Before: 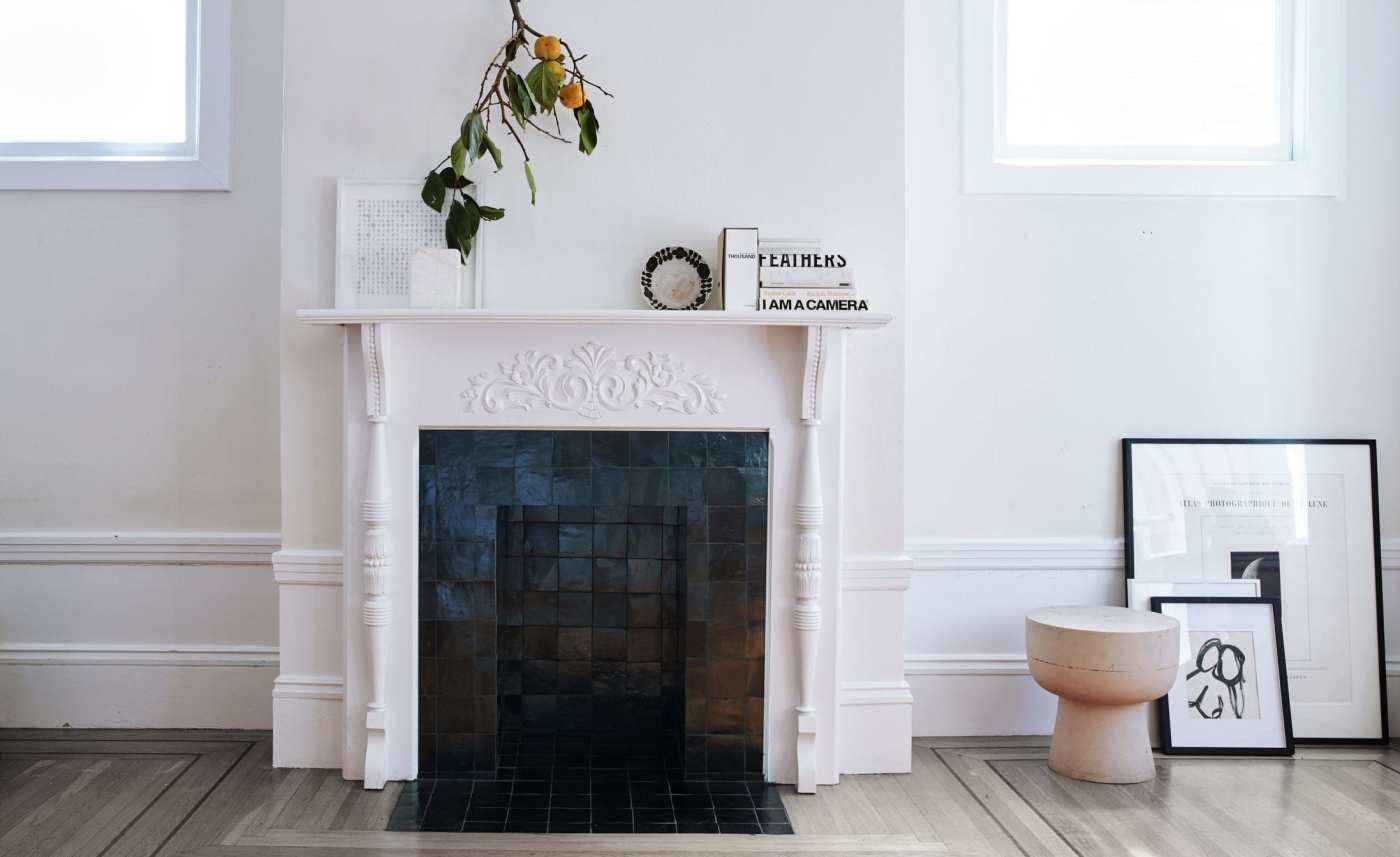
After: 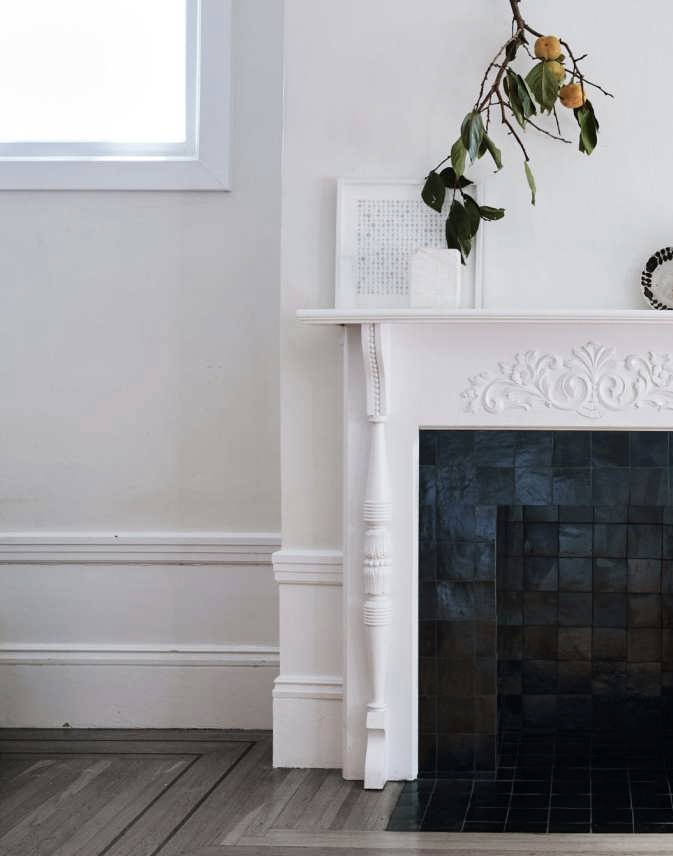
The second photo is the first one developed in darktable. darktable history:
contrast brightness saturation: contrast 0.099, saturation -0.287
crop and rotate: left 0.041%, top 0%, right 51.885%
